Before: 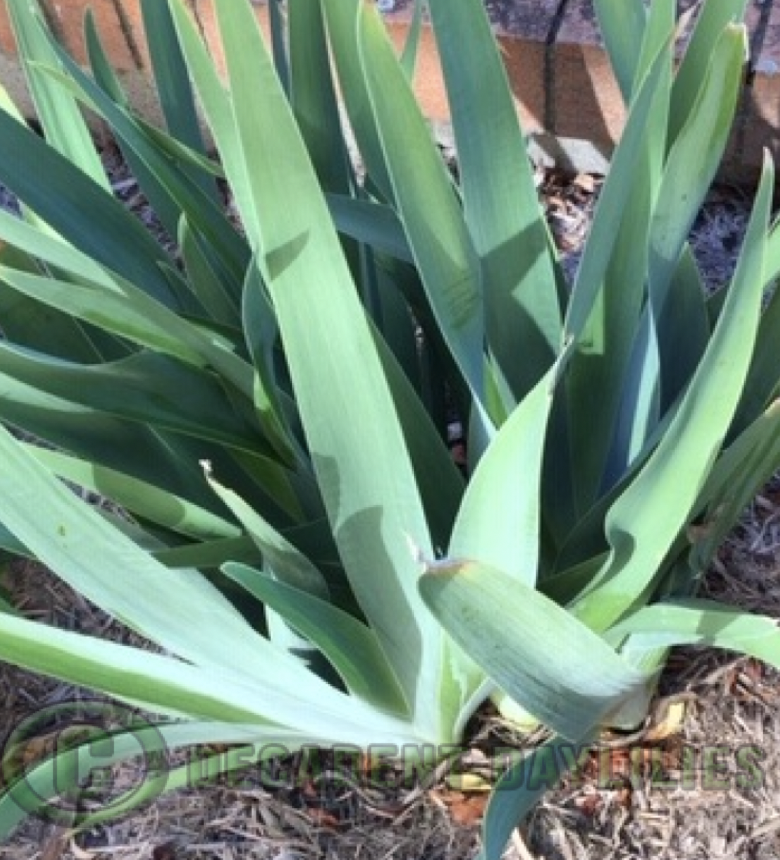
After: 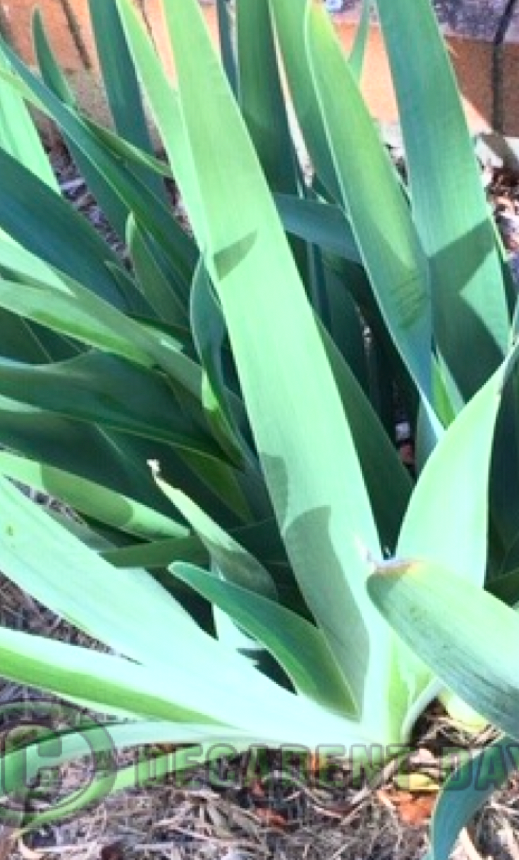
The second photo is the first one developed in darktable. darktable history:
base curve: curves: ch0 [(0, 0) (0.579, 0.807) (1, 1)]
crop and rotate: left 6.714%, right 26.627%
